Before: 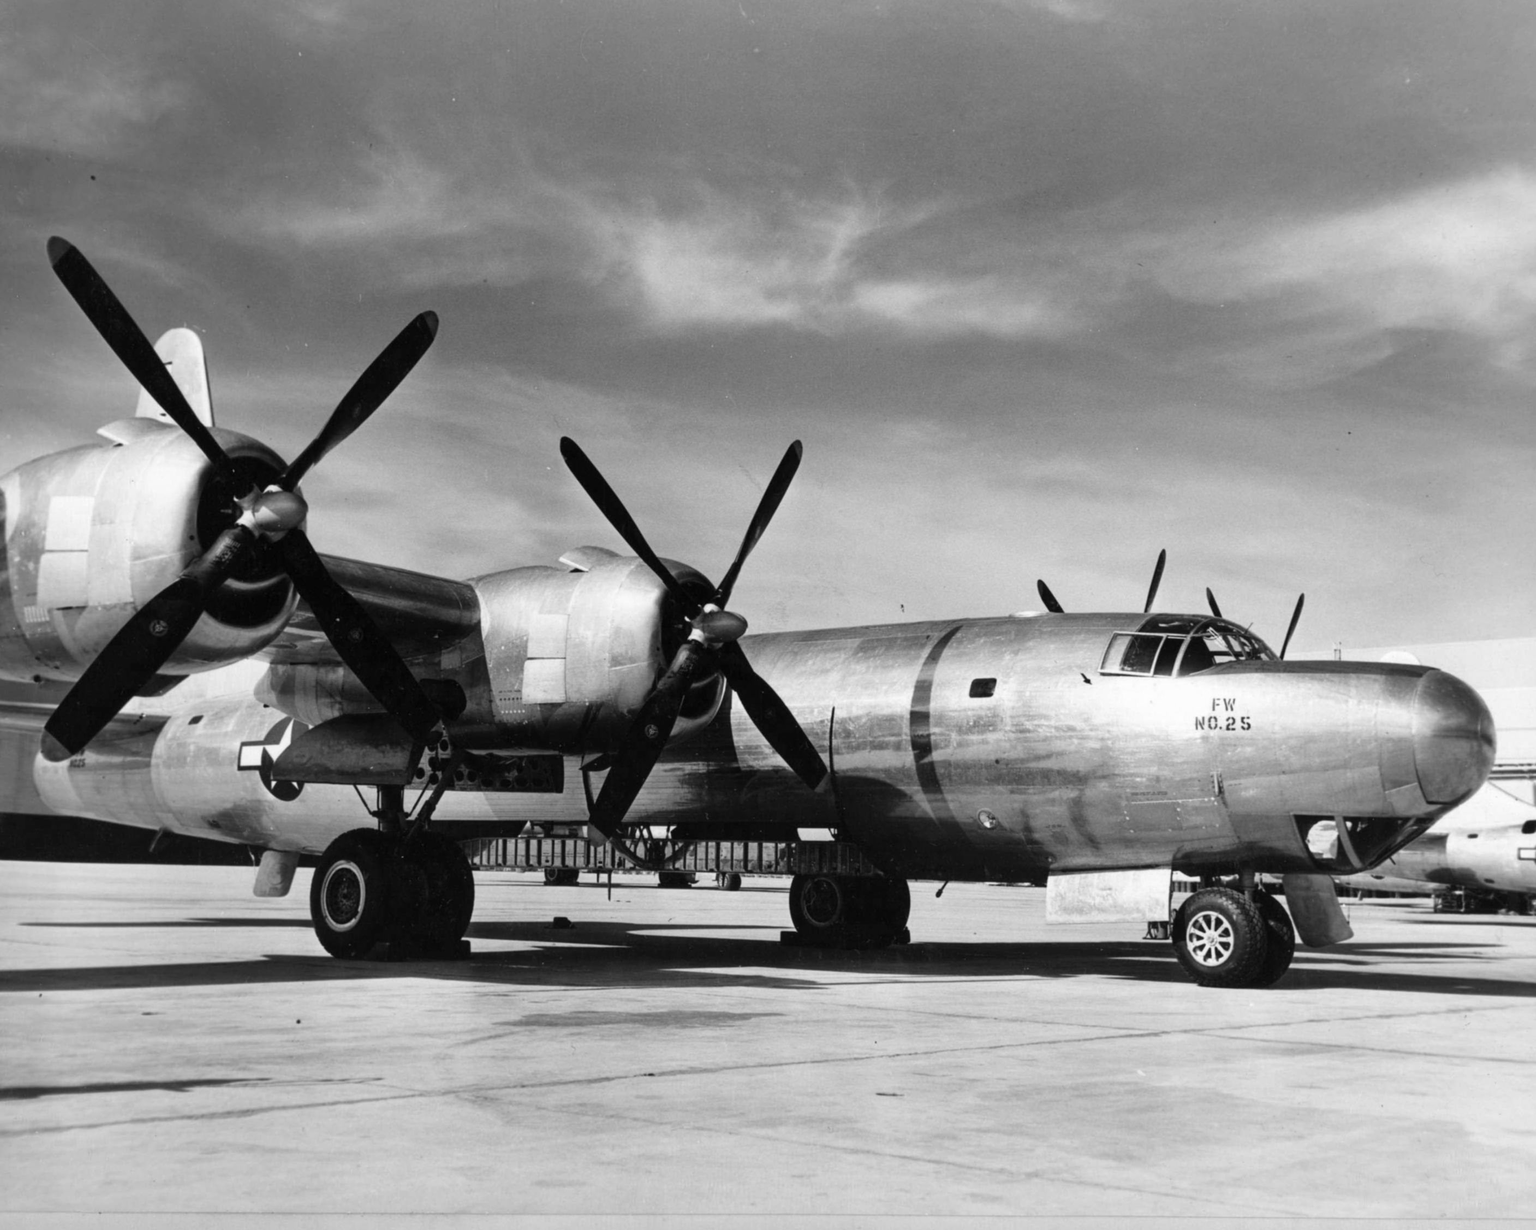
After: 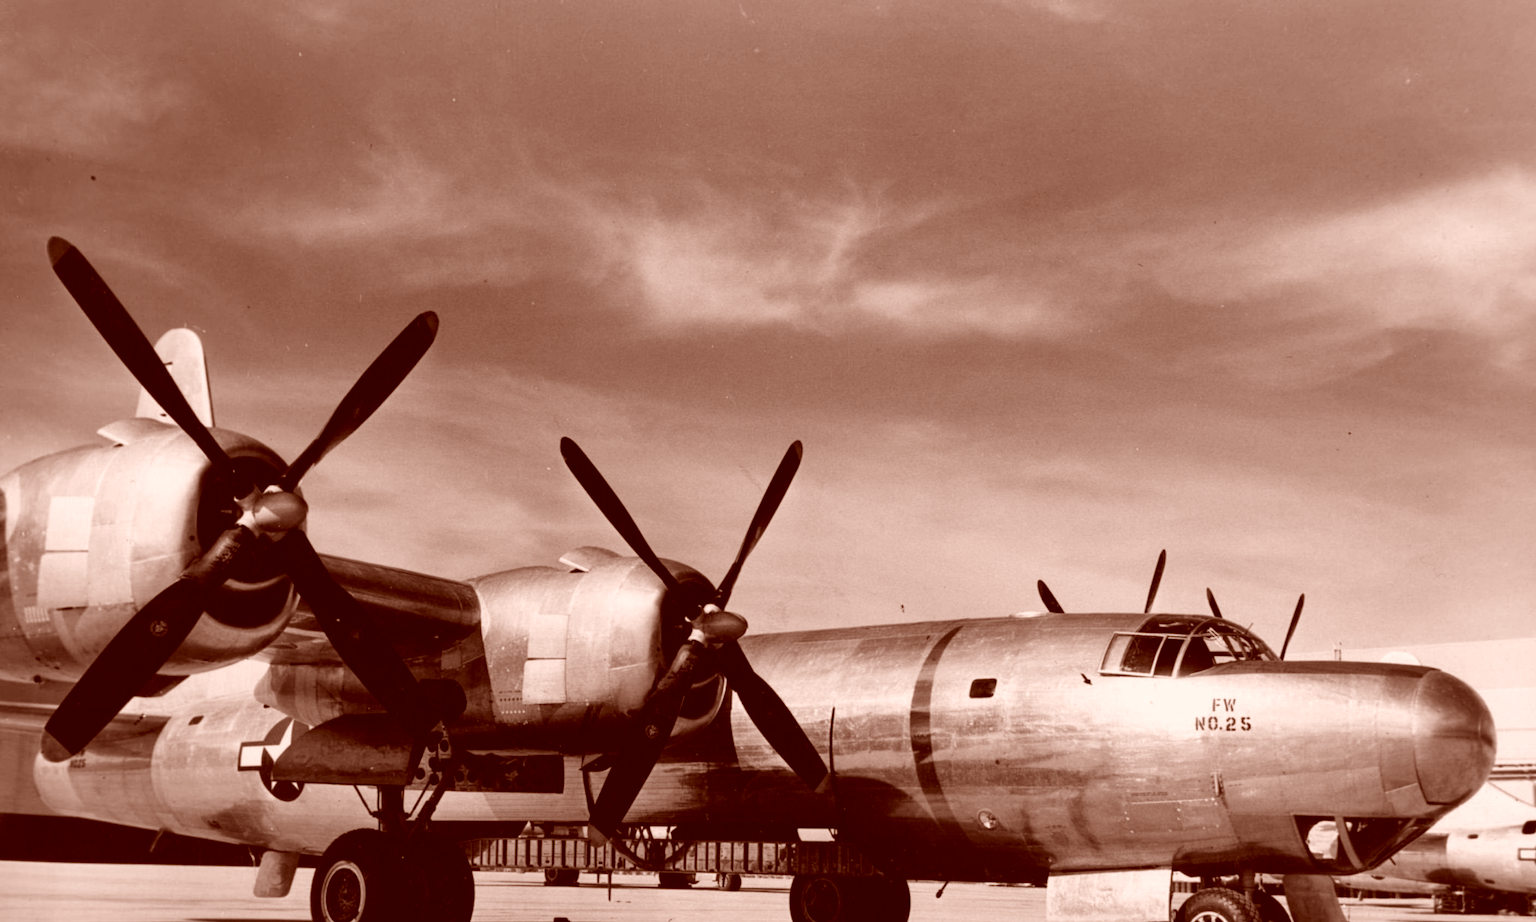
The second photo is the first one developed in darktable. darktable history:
crop: bottom 24.988%
color correction: highlights a* 9.03, highlights b* 8.71, shadows a* 40, shadows b* 40, saturation 0.8
